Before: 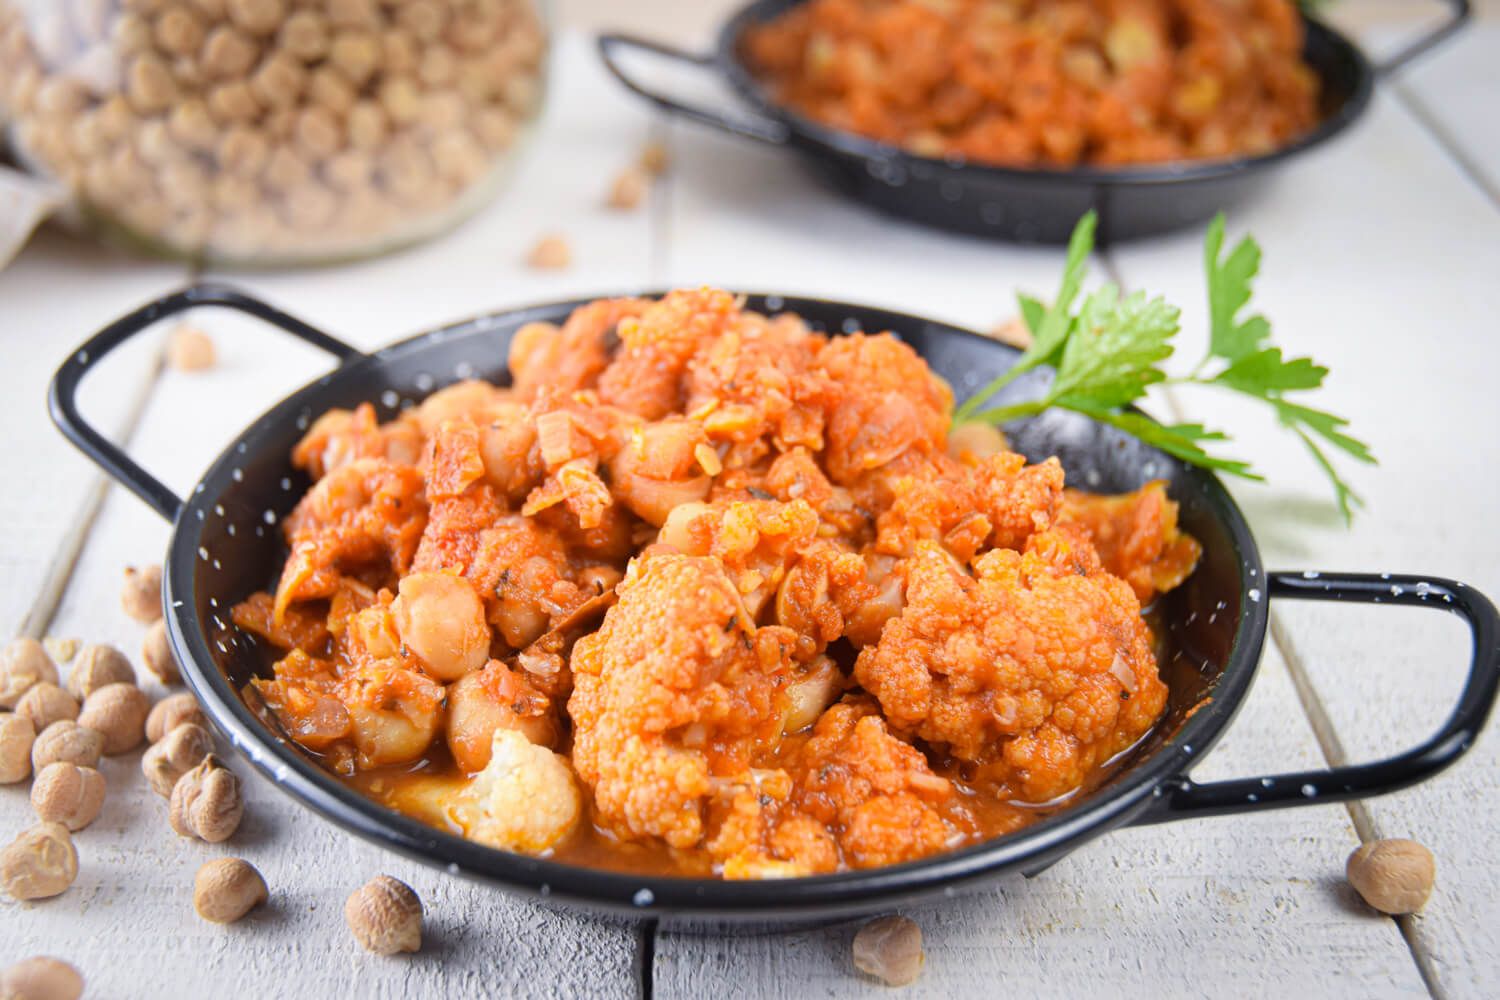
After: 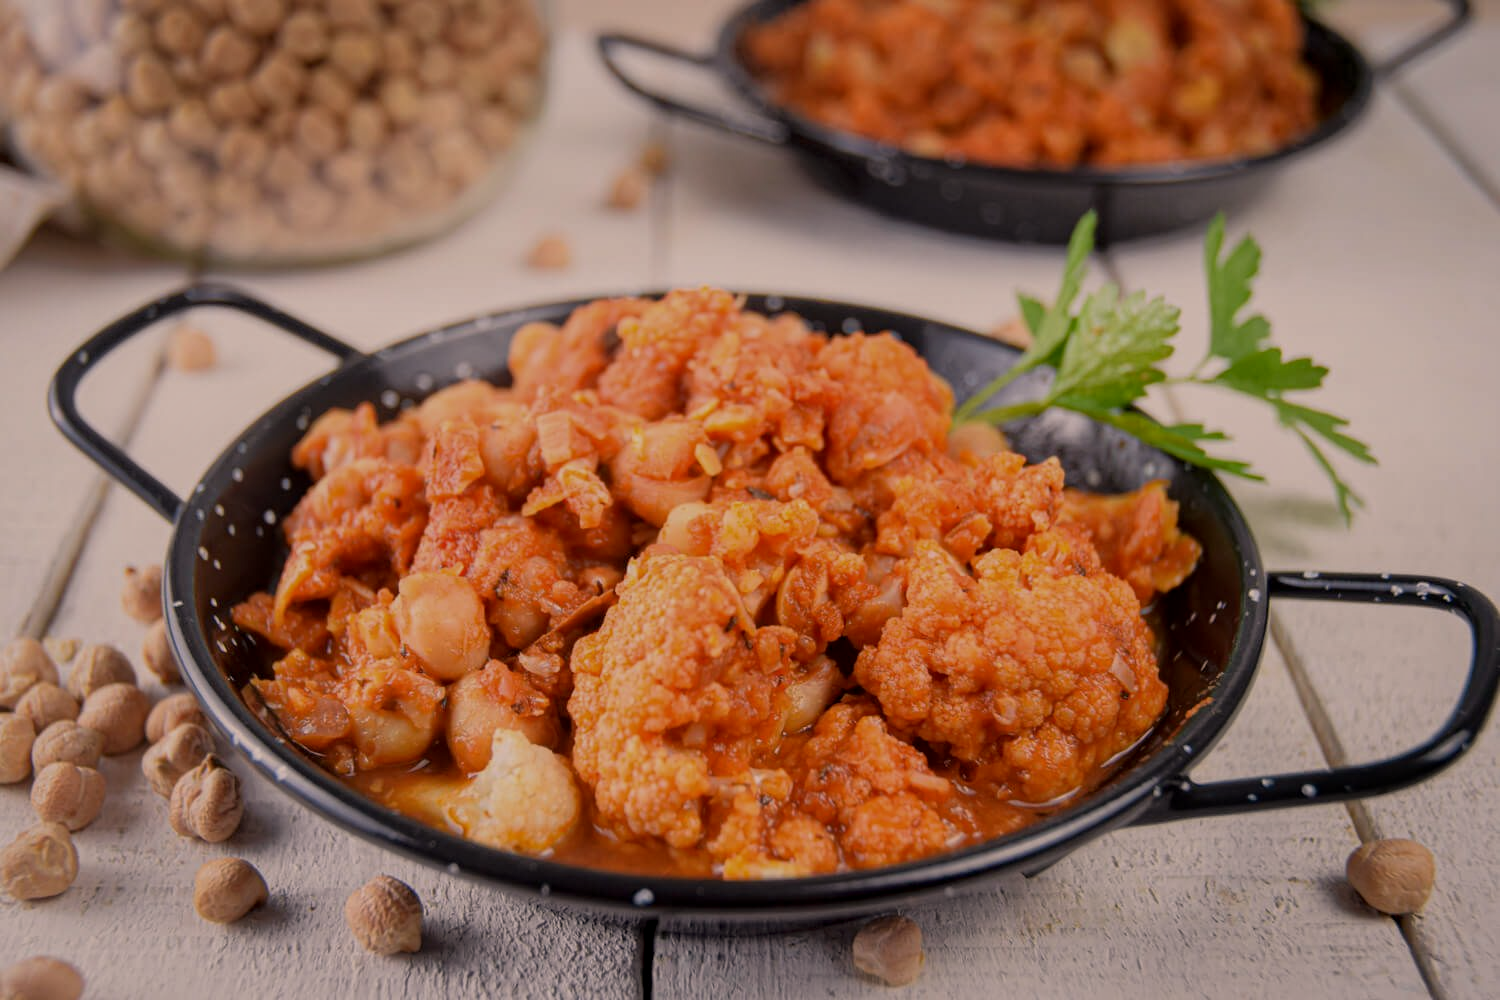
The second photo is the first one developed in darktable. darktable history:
white balance: red 1.127, blue 0.943
tone equalizer: -8 EV -2 EV, -7 EV -2 EV, -6 EV -2 EV, -5 EV -2 EV, -4 EV -2 EV, -3 EV -2 EV, -2 EV -2 EV, -1 EV -1.63 EV, +0 EV -2 EV
local contrast: on, module defaults
exposure: black level correction 0, exposure 0.9 EV, compensate highlight preservation false
